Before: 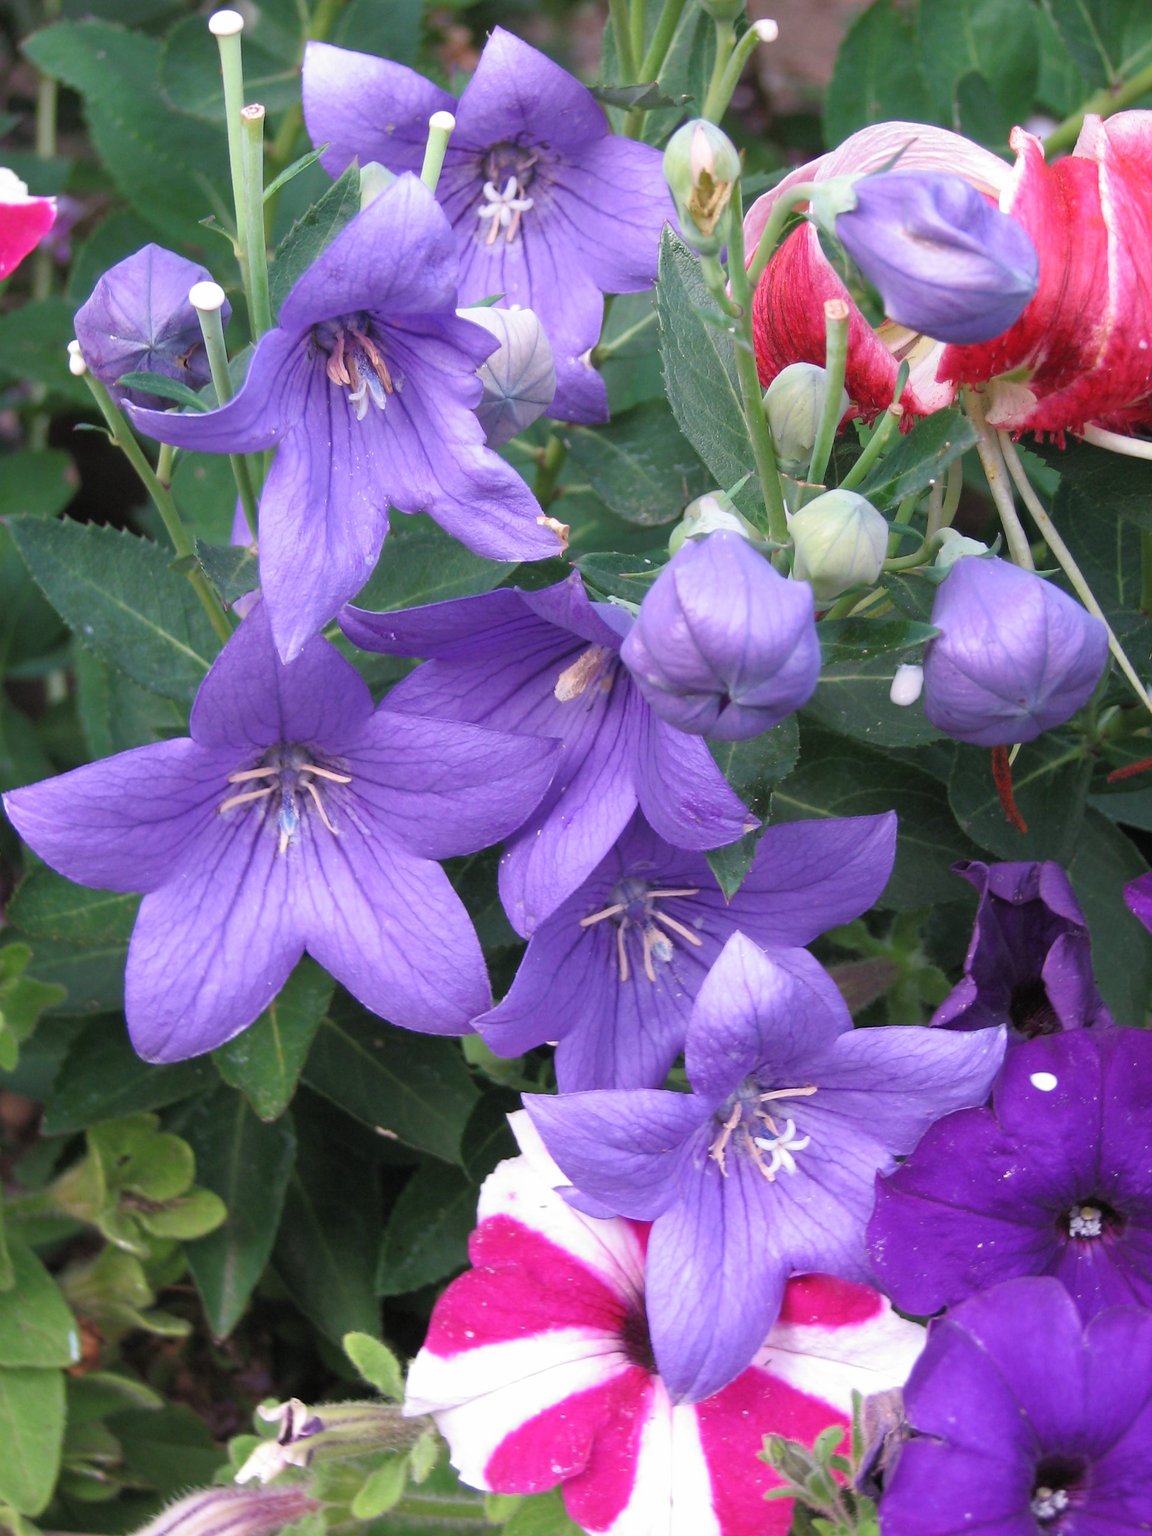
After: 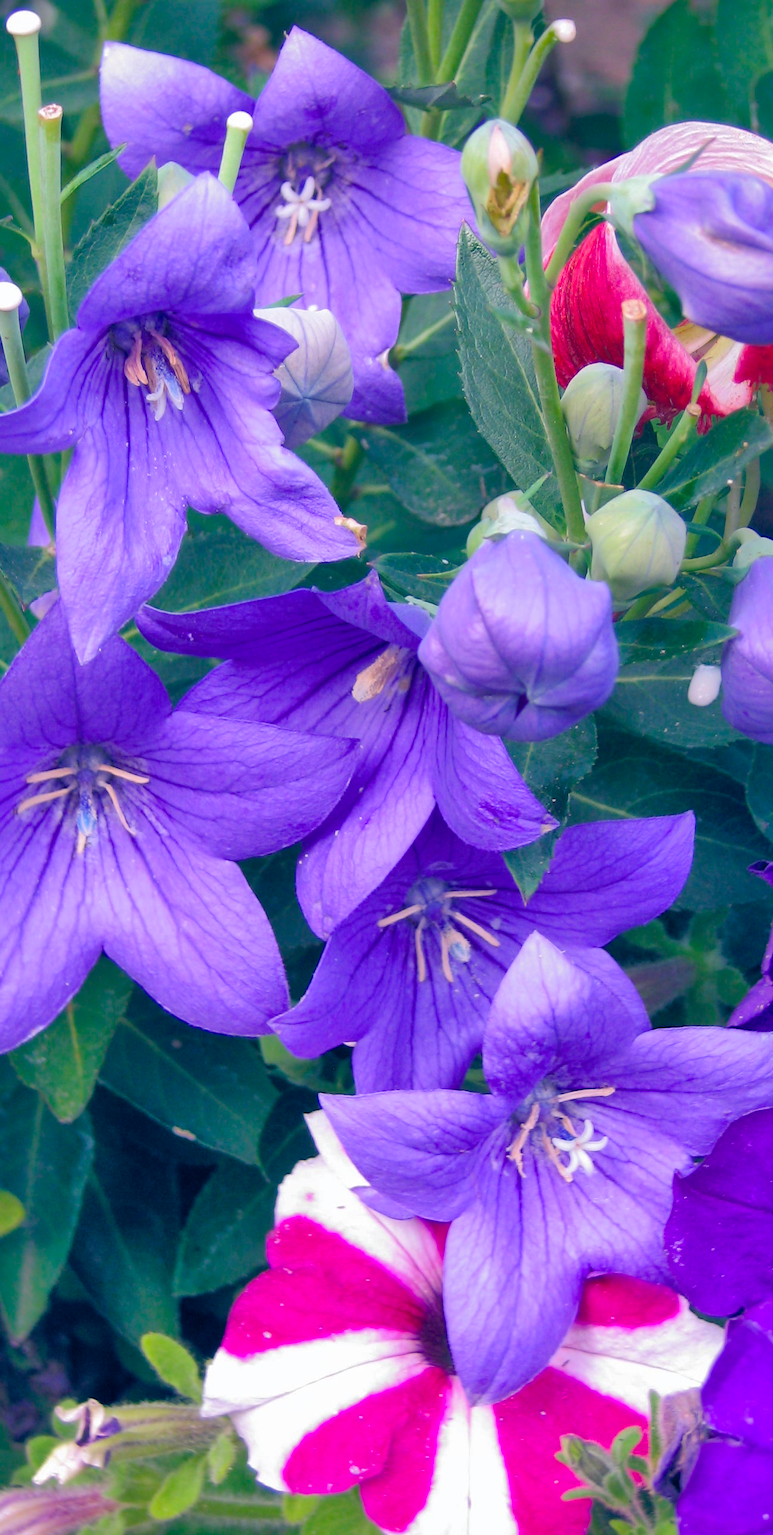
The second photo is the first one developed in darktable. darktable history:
crop and rotate: left 17.6%, right 15.266%
color balance rgb: shadows lift › luminance -41.081%, shadows lift › chroma 14.034%, shadows lift › hue 258.8°, global offset › chroma 0.058%, global offset › hue 253.31°, perceptual saturation grading › global saturation 35.292%
shadows and highlights: shadows 60.86, highlights -59.73
